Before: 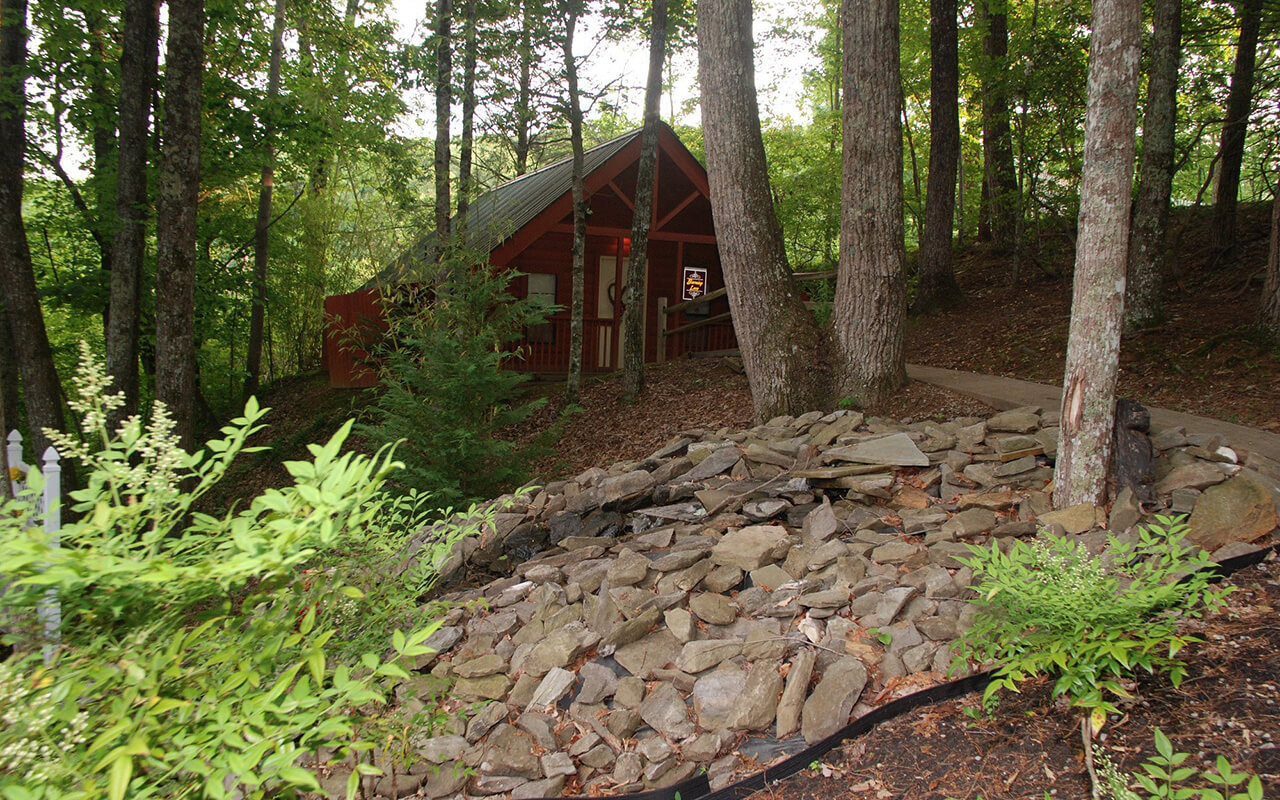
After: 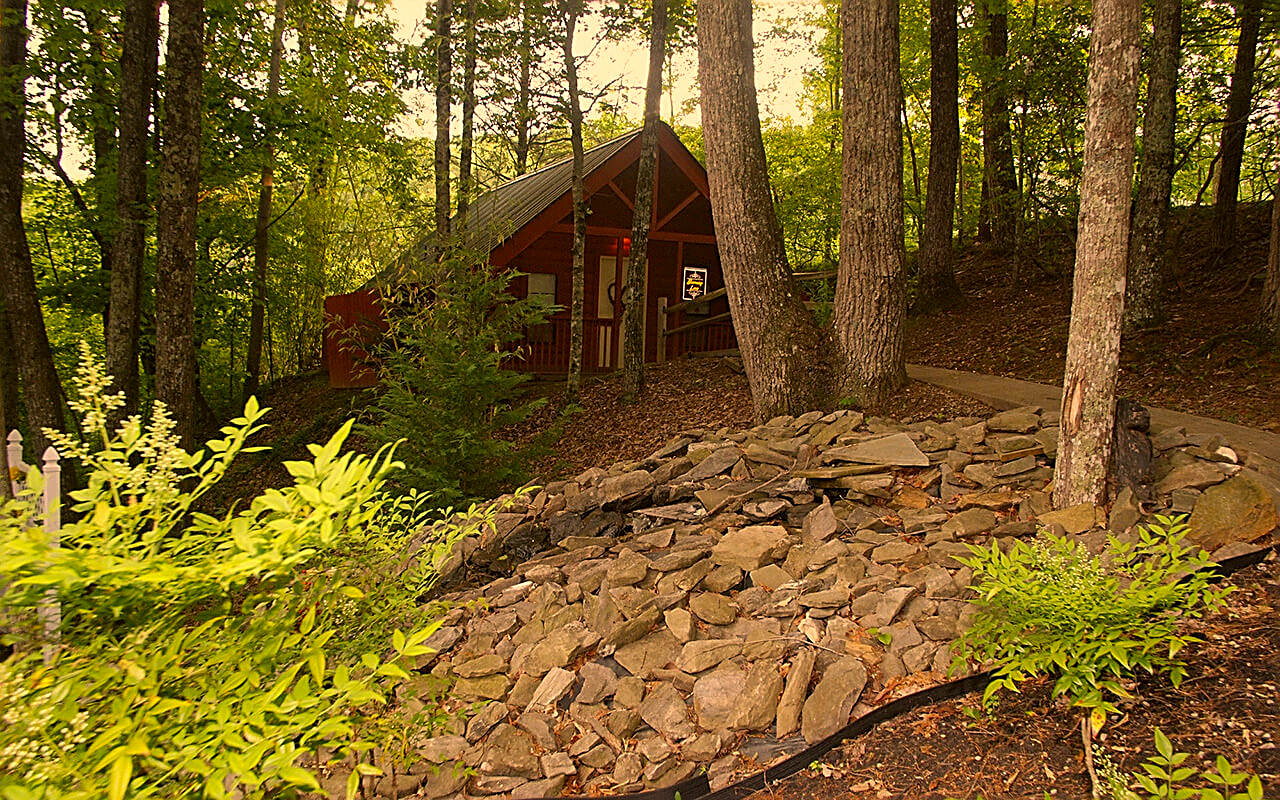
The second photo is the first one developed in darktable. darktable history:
color correction: highlights a* 17.91, highlights b* 35.02, shadows a* 1.58, shadows b* 6.18, saturation 1.04
sharpen: amount 0.899
